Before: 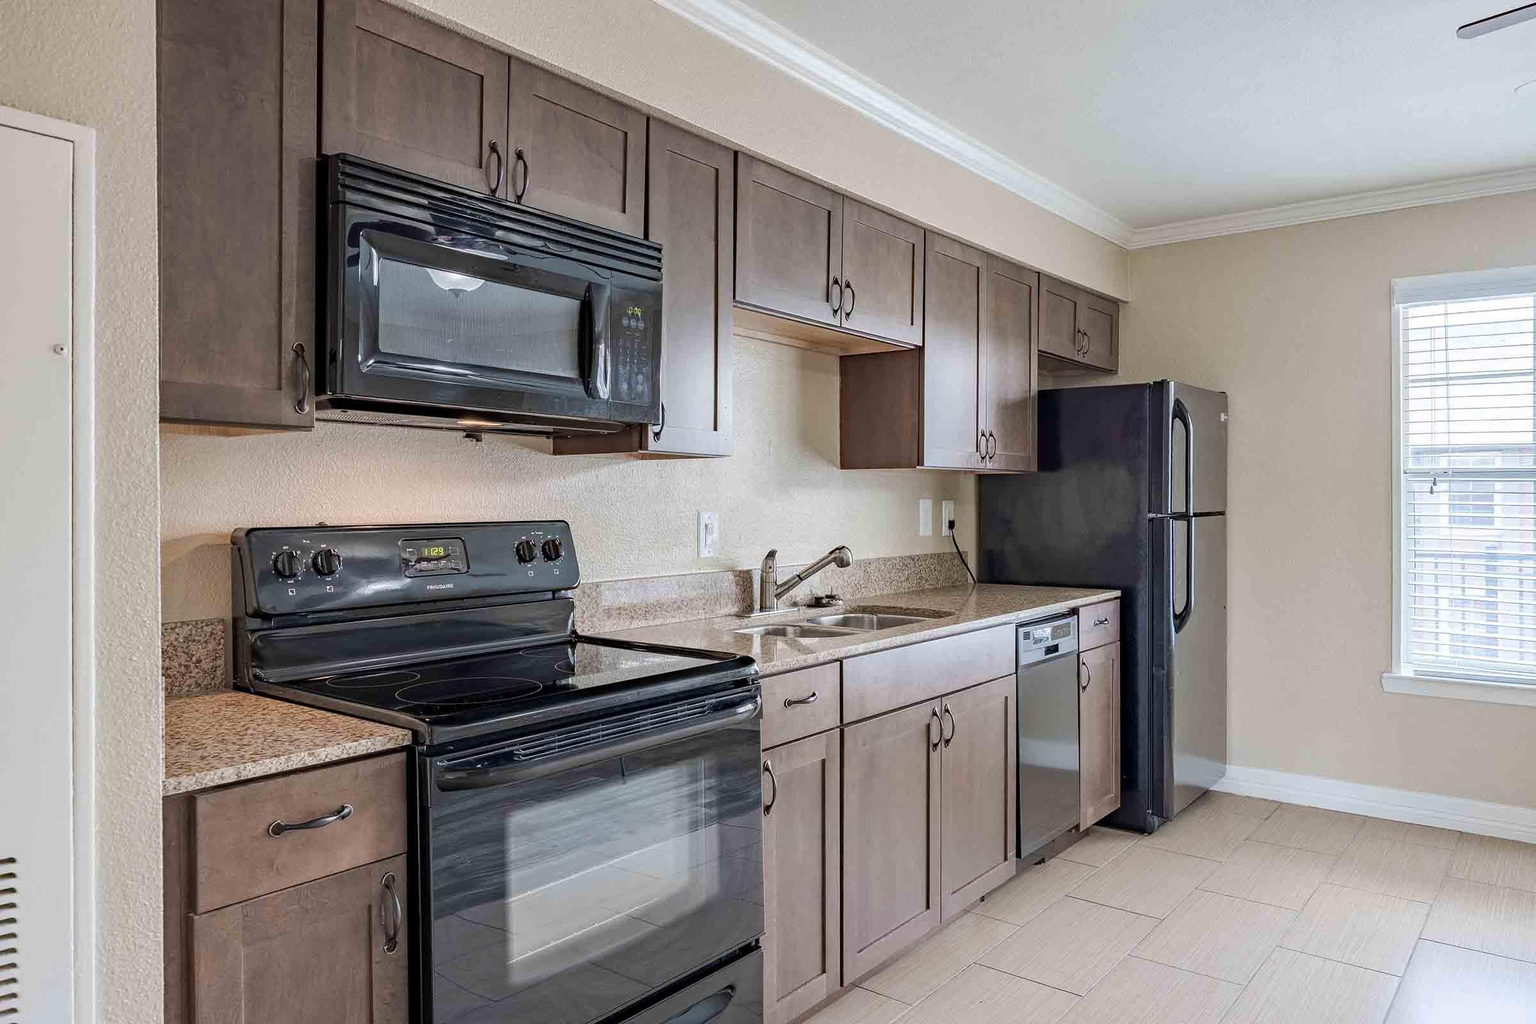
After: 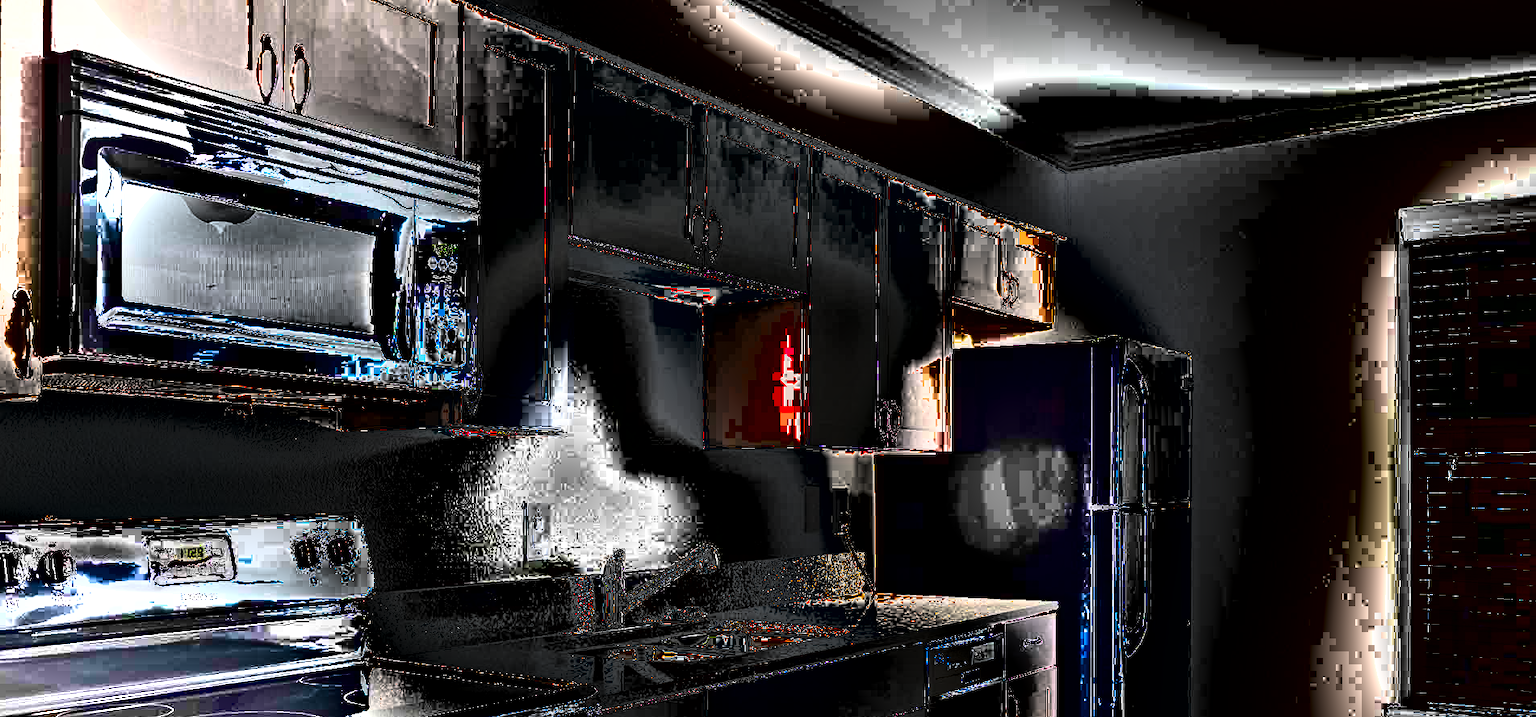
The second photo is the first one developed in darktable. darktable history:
local contrast: mode bilateral grid, contrast 20, coarseness 49, detail 140%, midtone range 0.2
exposure: black level correction 0.002, exposure 0.146 EV, compensate exposure bias true, compensate highlight preservation false
crop: left 18.414%, top 11.067%, right 2.253%, bottom 33.324%
shadows and highlights: shadows 20.94, highlights -82.41, soften with gaussian
